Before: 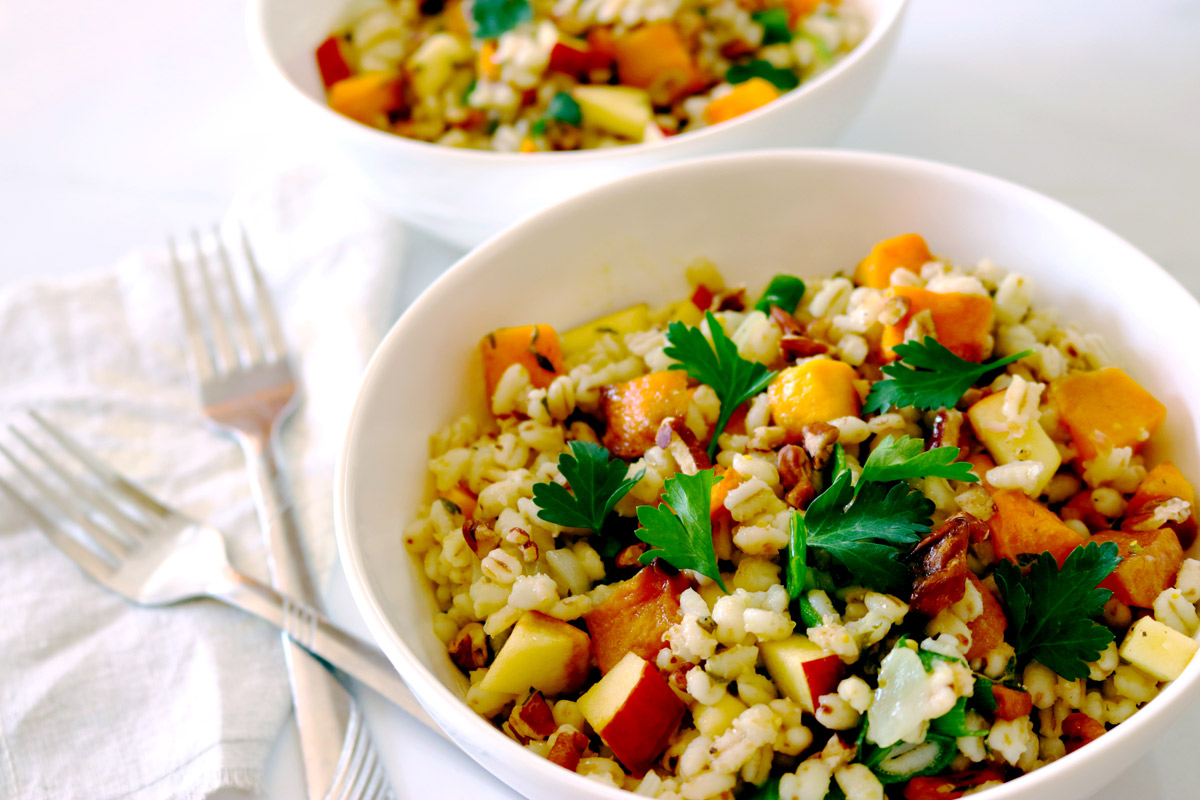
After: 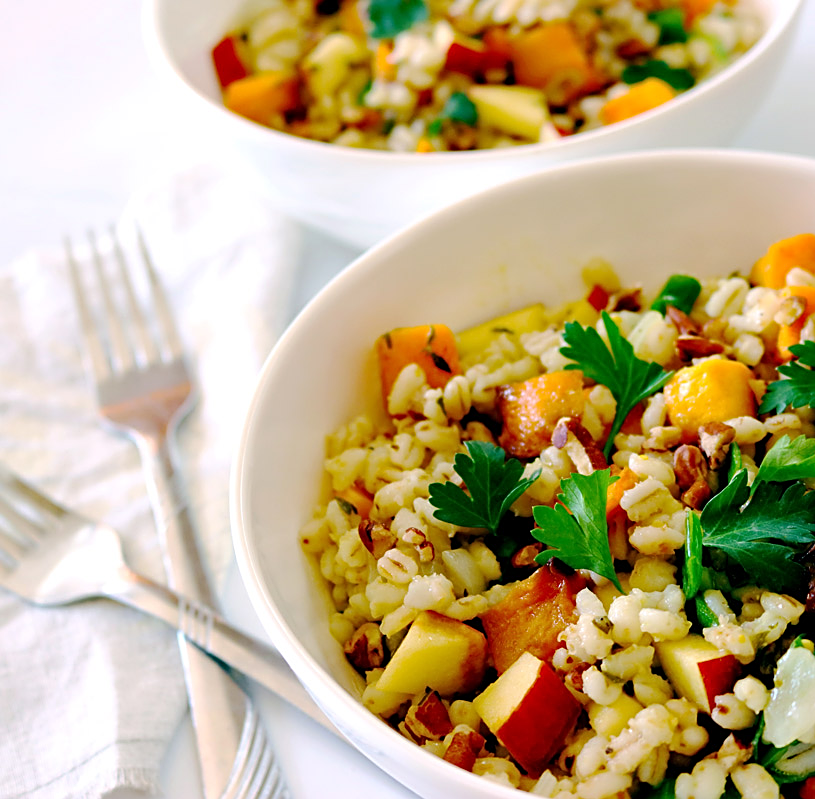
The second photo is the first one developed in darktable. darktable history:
crop and rotate: left 8.696%, right 23.319%
sharpen: on, module defaults
